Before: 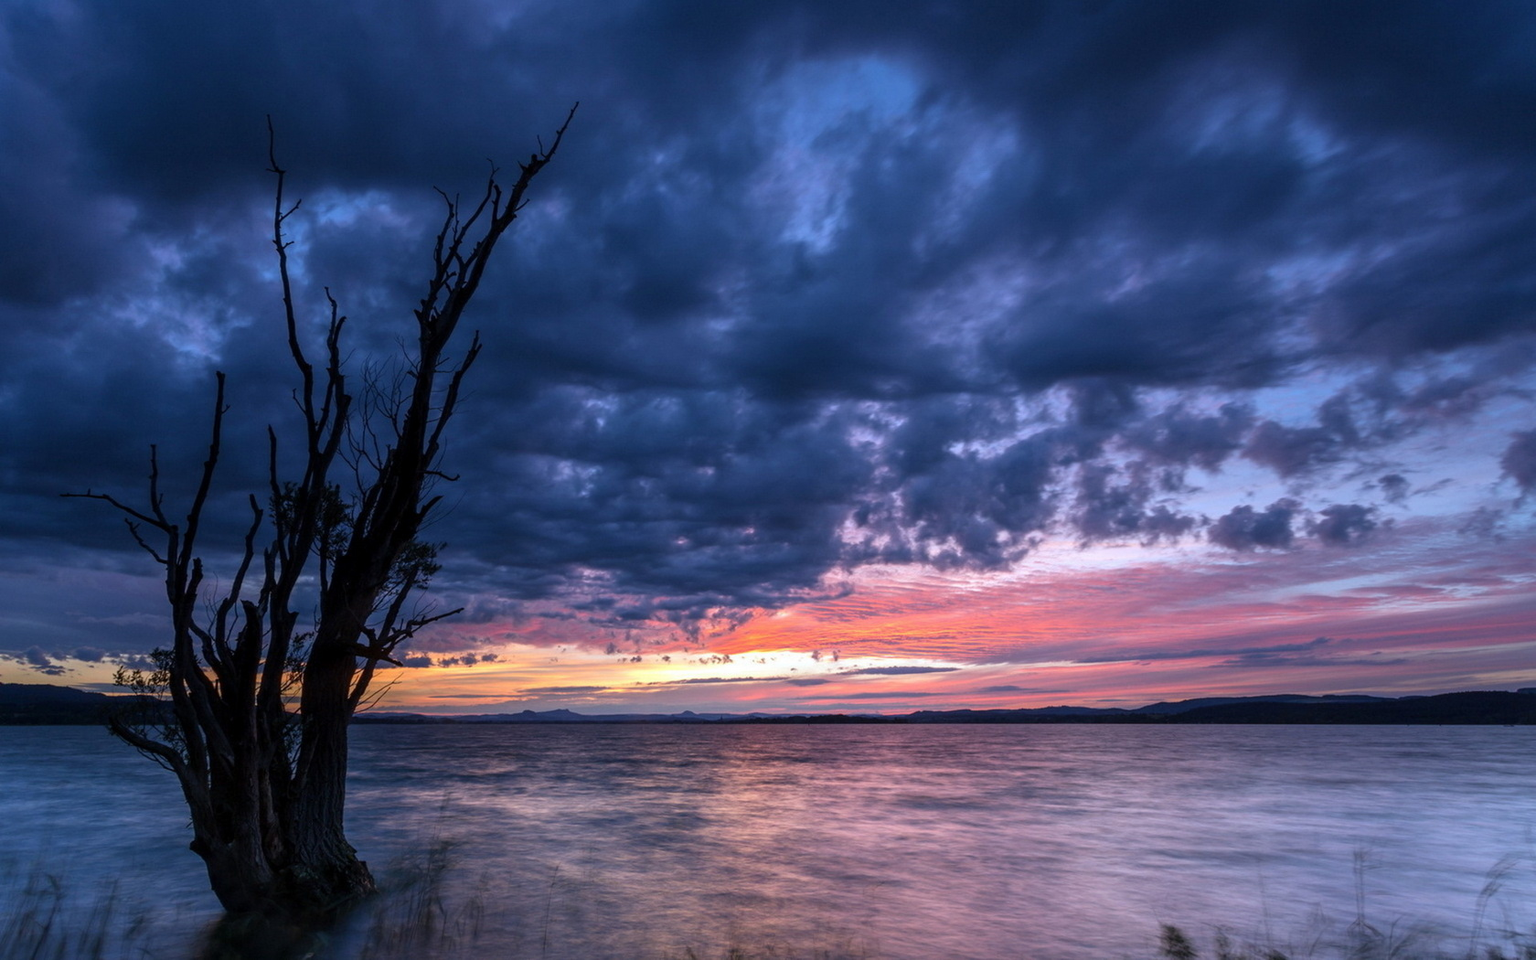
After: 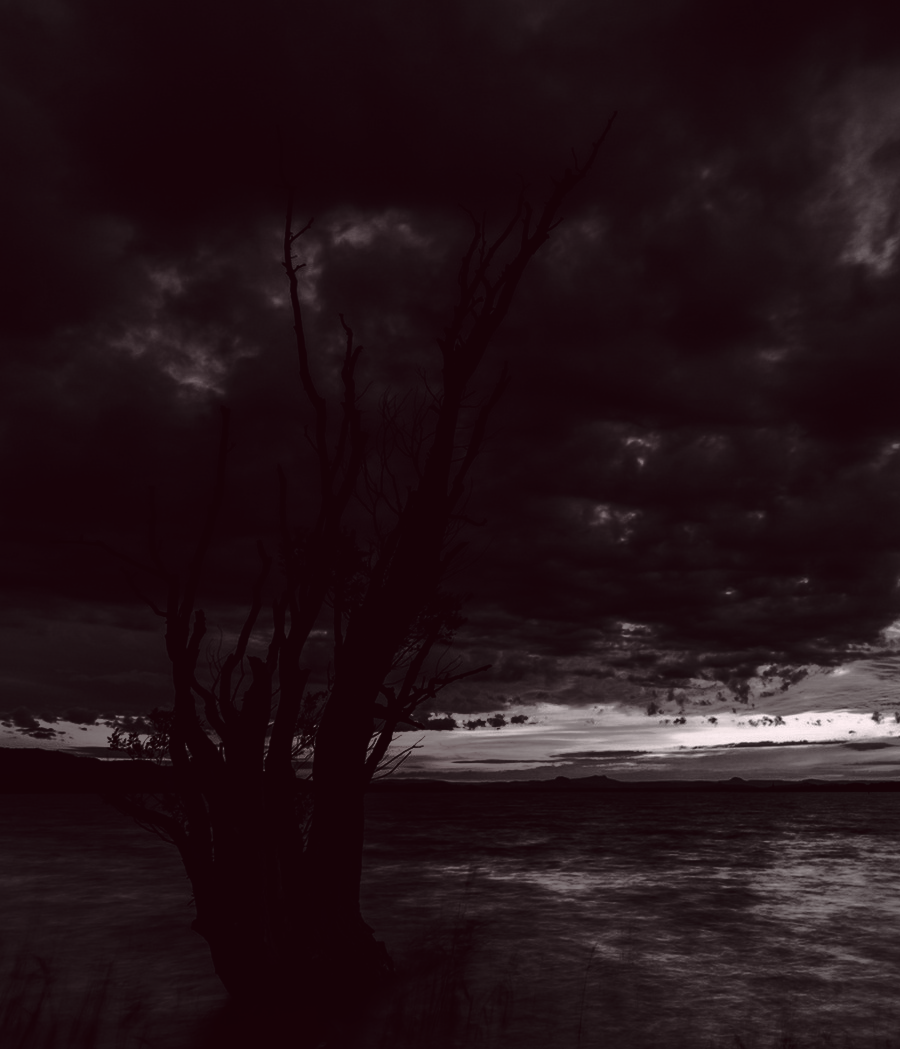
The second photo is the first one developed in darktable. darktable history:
shadows and highlights: on, module defaults
tone curve: curves: ch0 [(0, 0.012) (0.144, 0.137) (0.326, 0.386) (0.489, 0.573) (0.656, 0.763) (0.849, 0.902) (1, 0.974)]; ch1 [(0, 0) (0.366, 0.367) (0.475, 0.453) (0.487, 0.501) (0.519, 0.527) (0.544, 0.579) (0.562, 0.619) (0.622, 0.694) (1, 1)]; ch2 [(0, 0) (0.333, 0.346) (0.375, 0.375) (0.424, 0.43) (0.476, 0.492) (0.502, 0.503) (0.533, 0.541) (0.572, 0.615) (0.605, 0.656) (0.641, 0.709) (1, 1)], color space Lab, independent channels, preserve colors none
crop: left 0.98%, right 45.418%, bottom 0.088%
contrast brightness saturation: contrast 0.019, brightness -0.99, saturation -0.985
